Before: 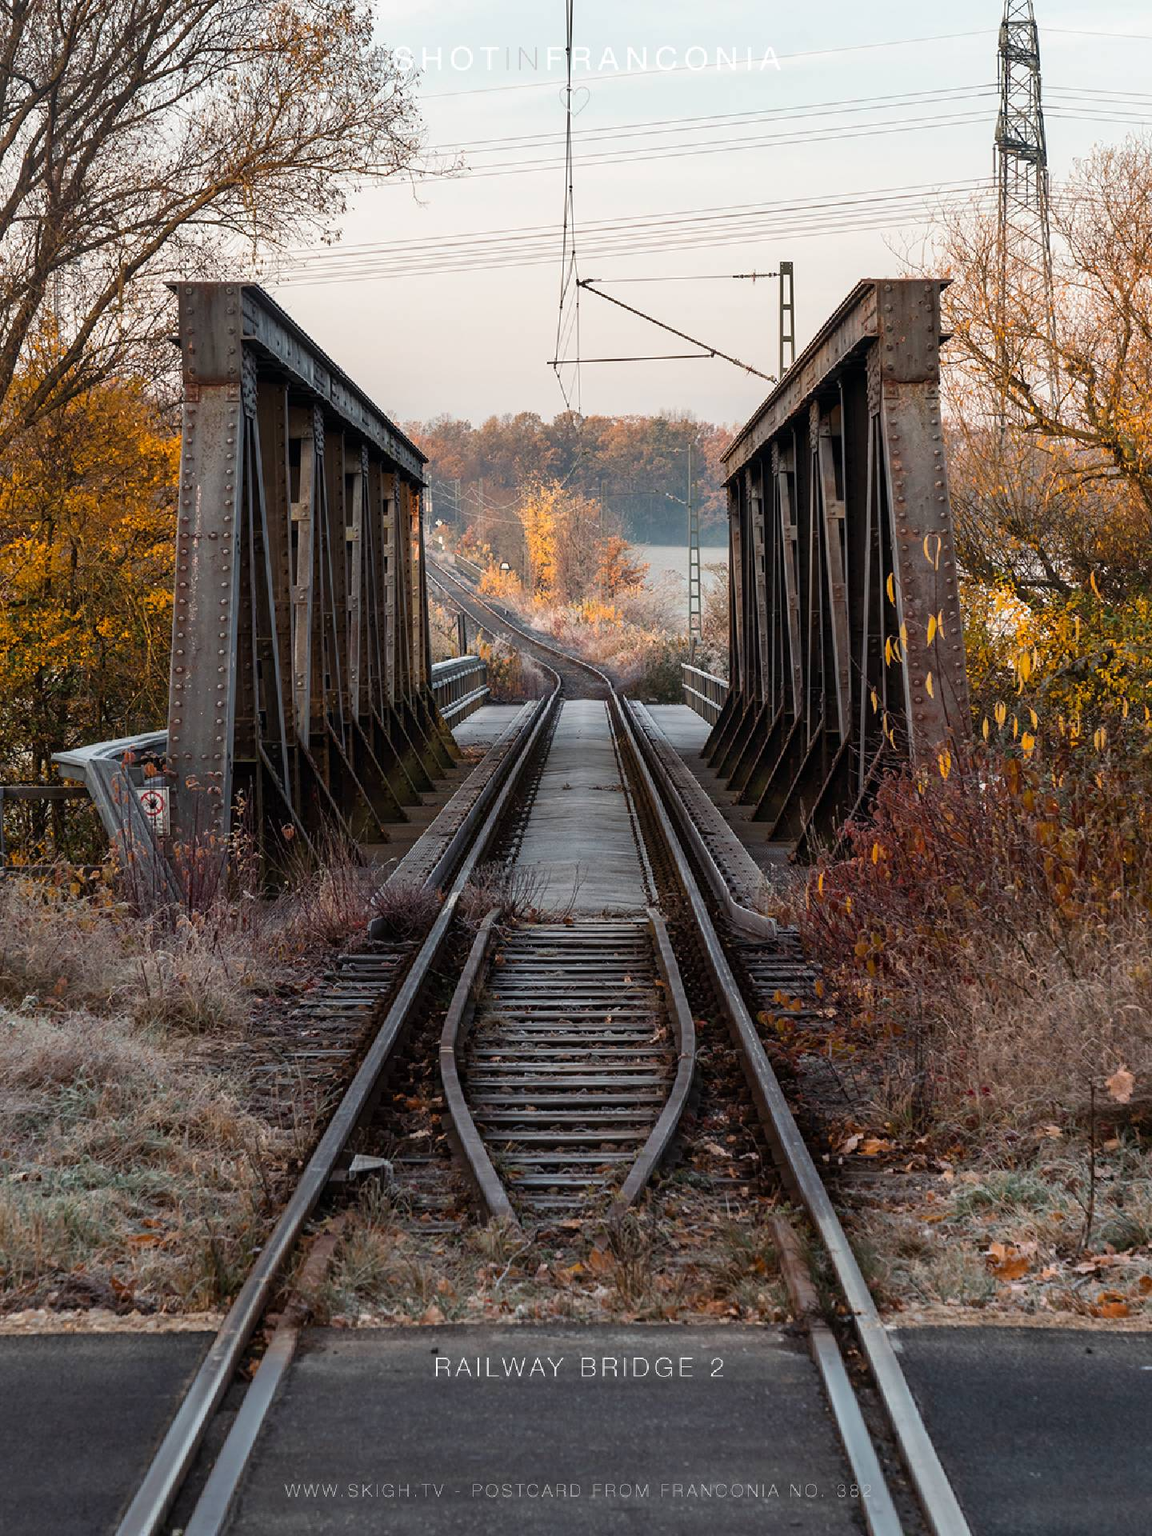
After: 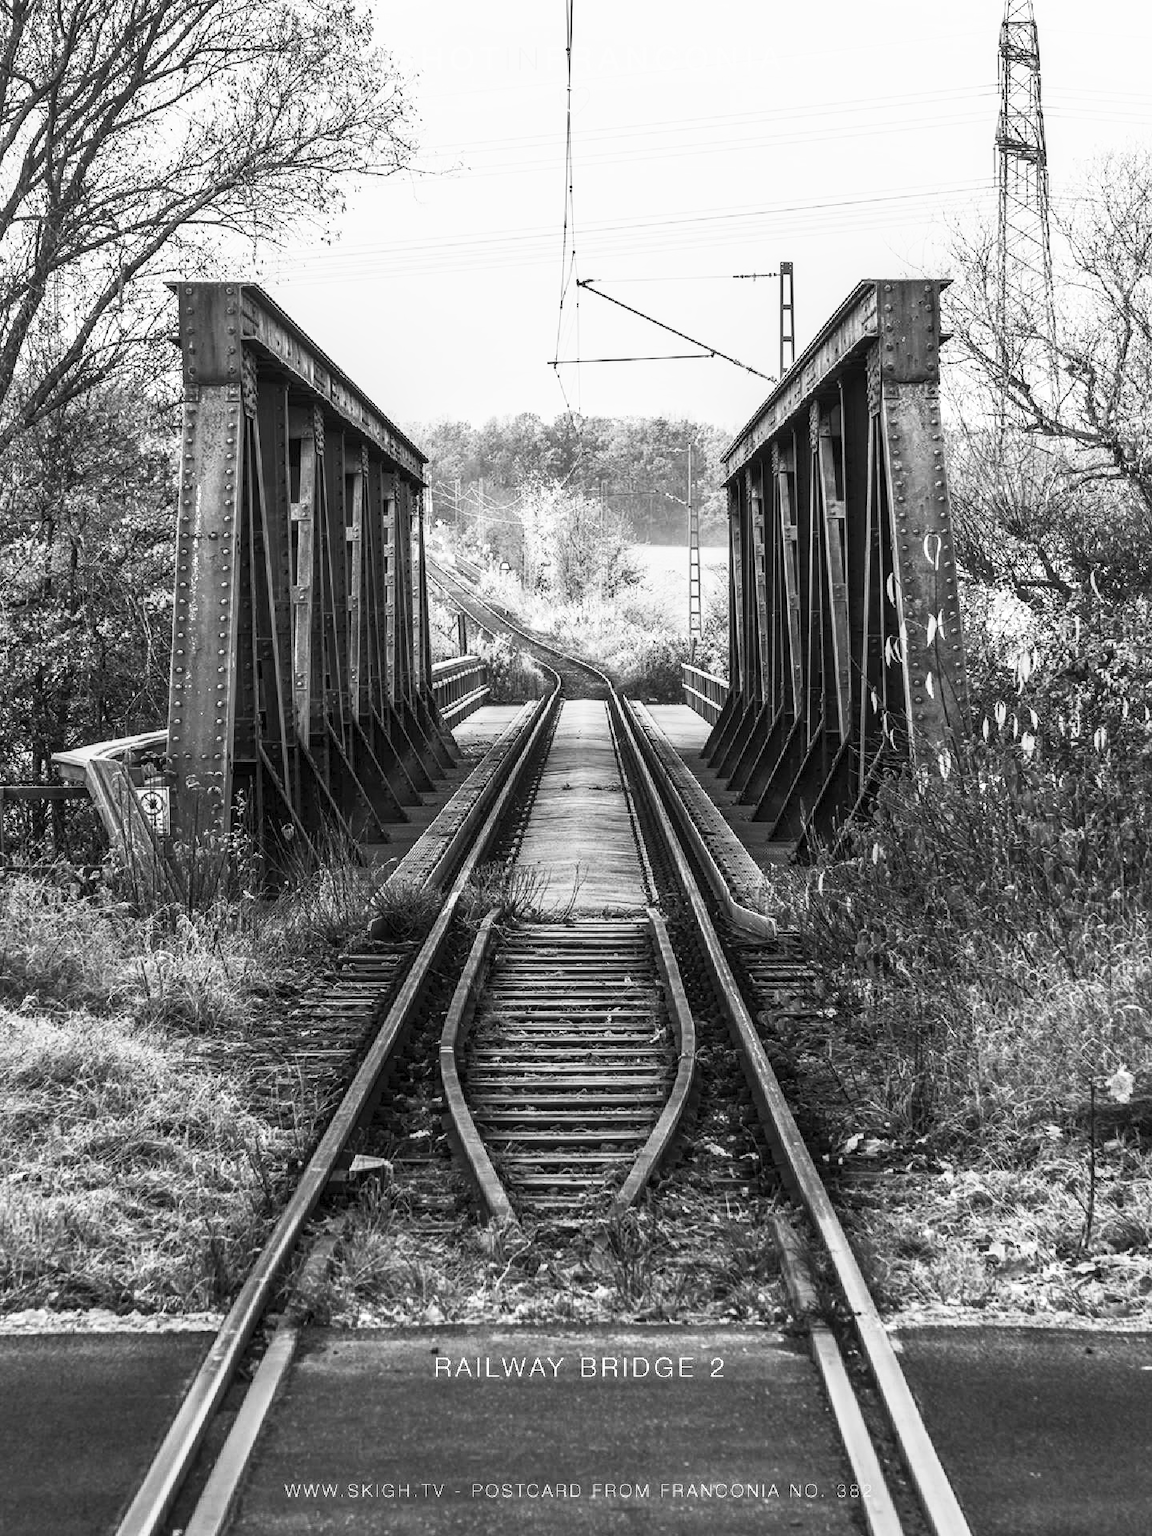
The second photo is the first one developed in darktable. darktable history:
local contrast: on, module defaults
monochrome: on, module defaults
white balance: red 0.931, blue 1.11
contrast brightness saturation: contrast 0.57, brightness 0.57, saturation -0.34
